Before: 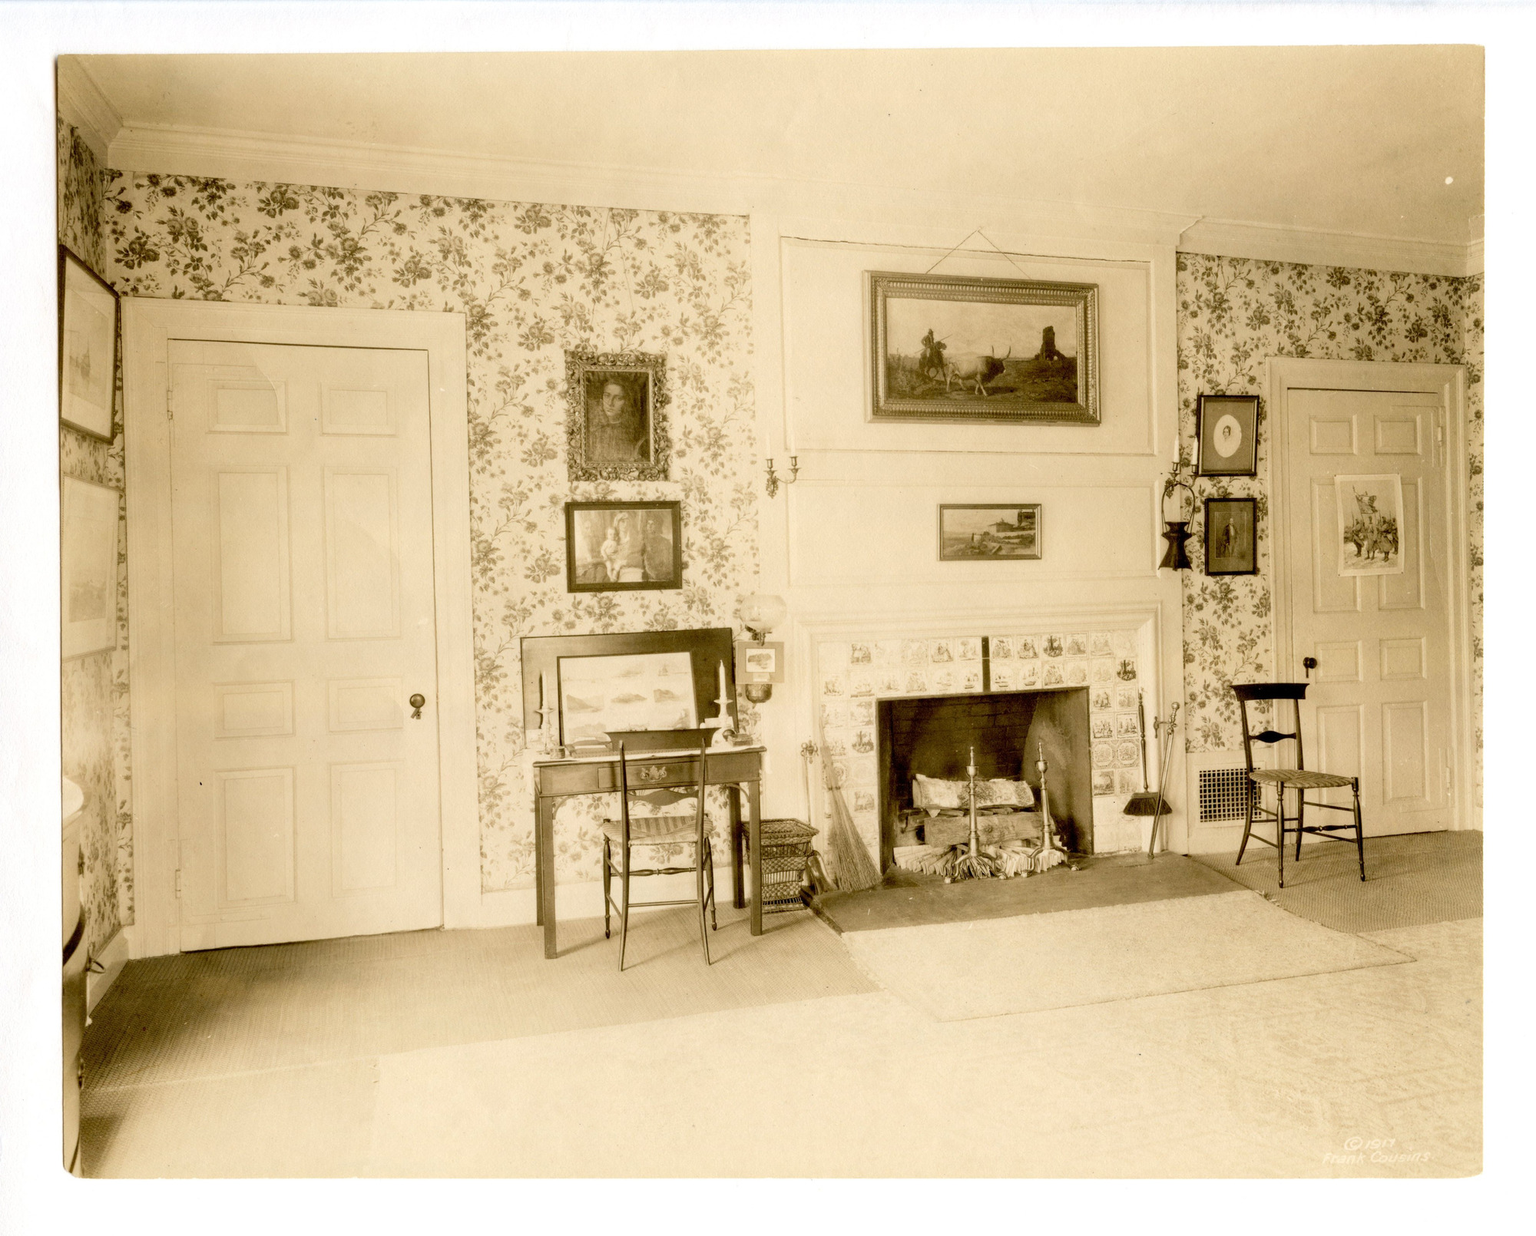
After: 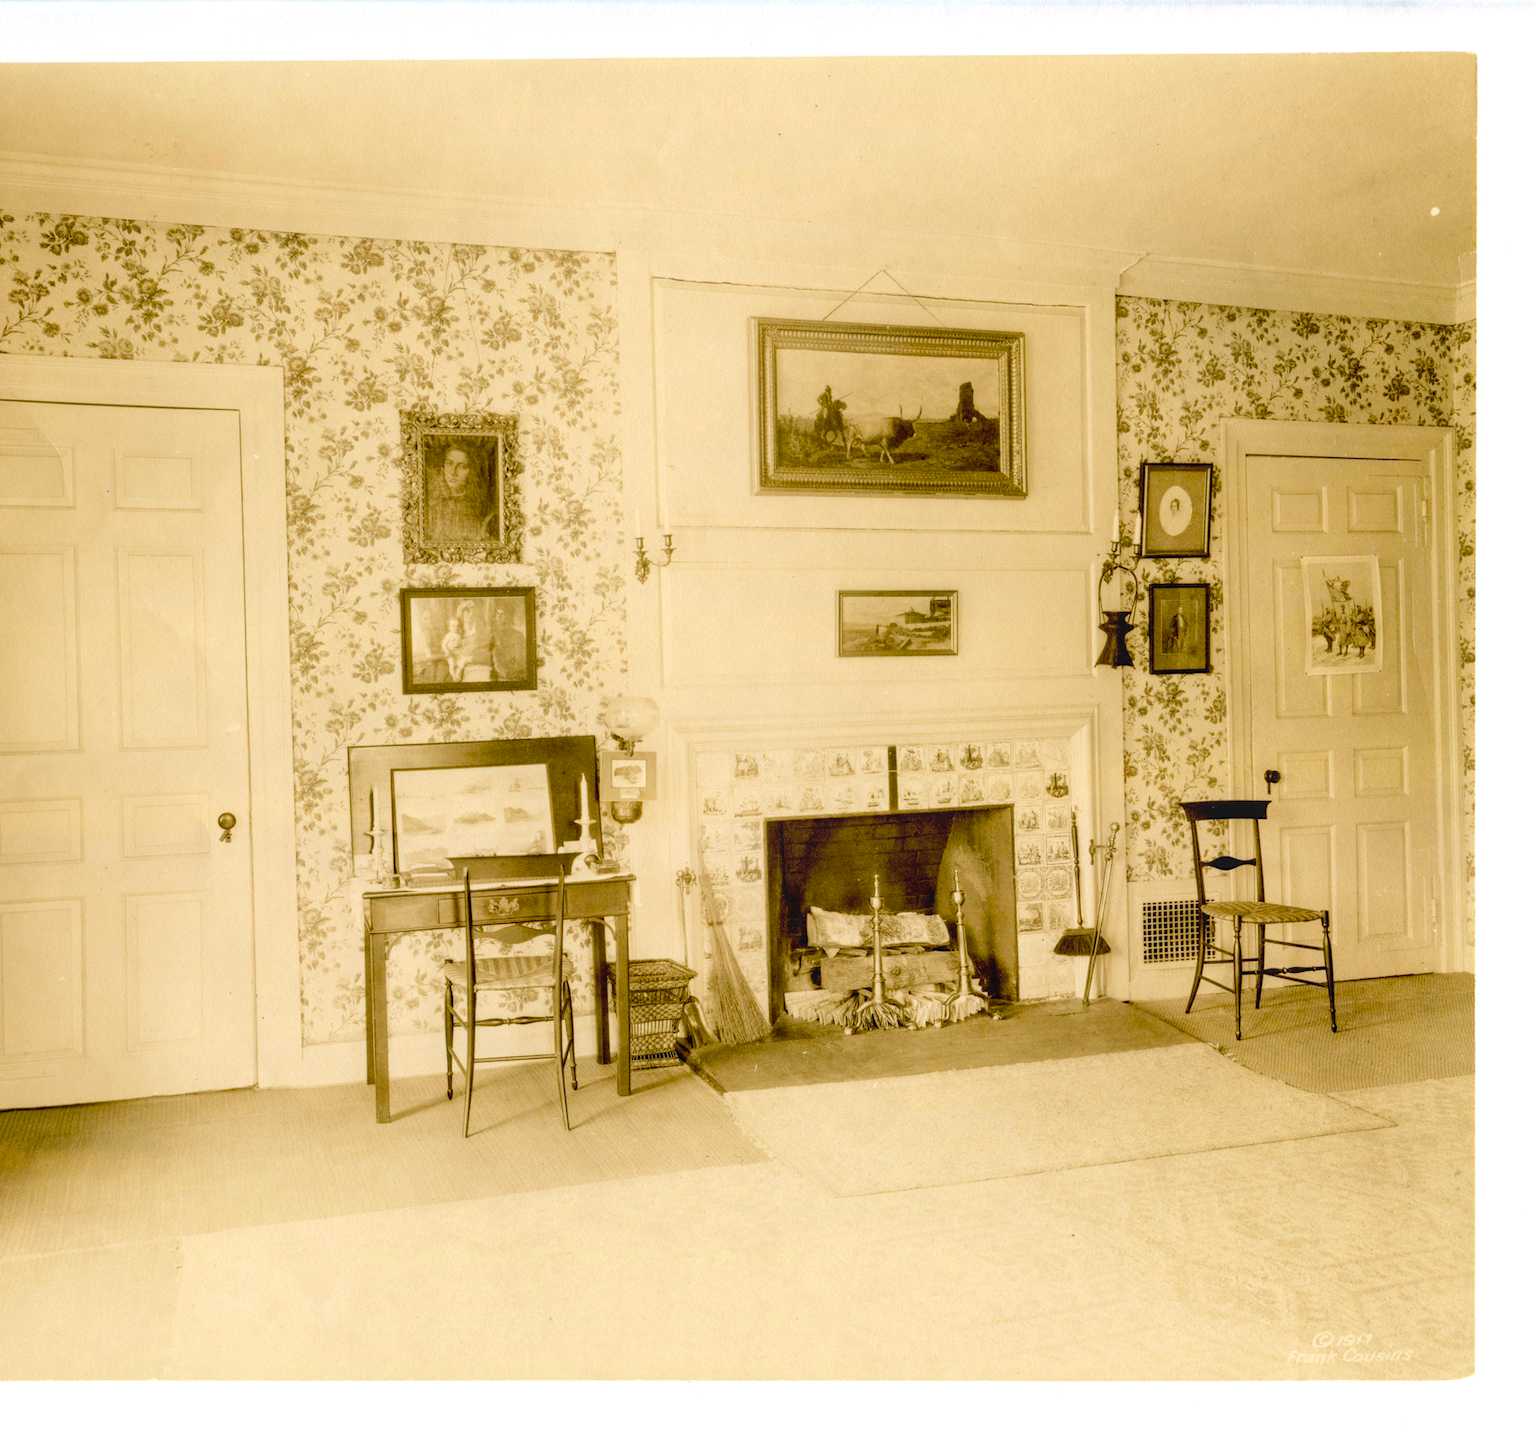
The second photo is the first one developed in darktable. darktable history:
local contrast: detail 110%
color balance rgb: perceptual saturation grading › global saturation 25%, perceptual brilliance grading › mid-tones 10%, perceptual brilliance grading › shadows 15%, global vibrance 20%
crop and rotate: left 14.584%
